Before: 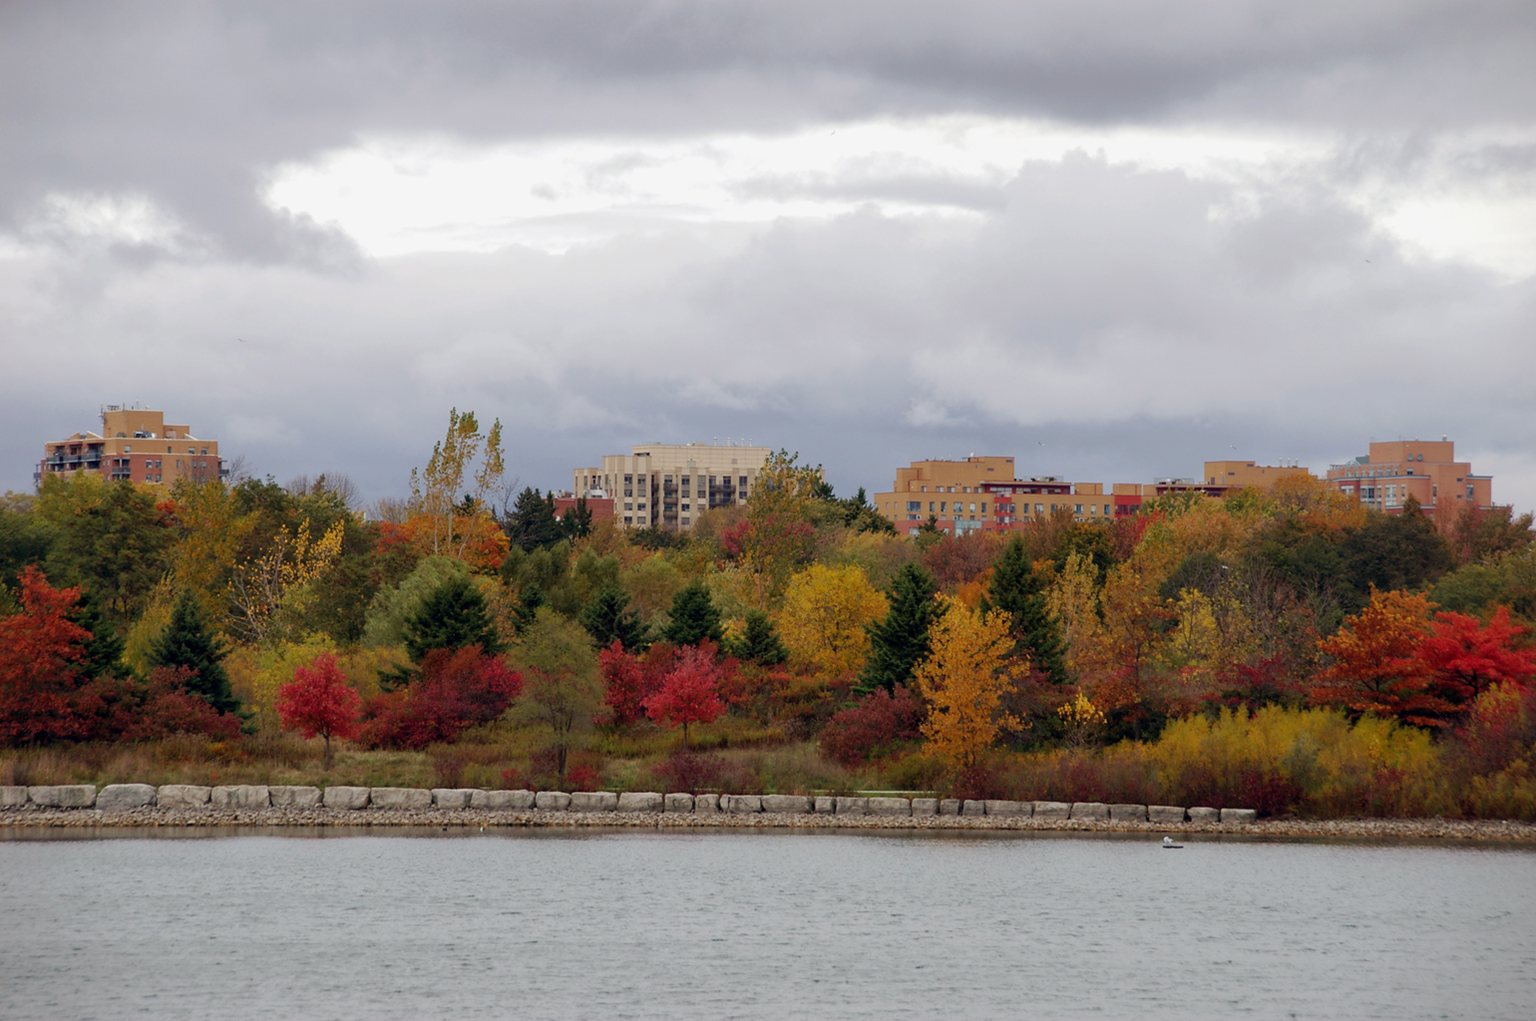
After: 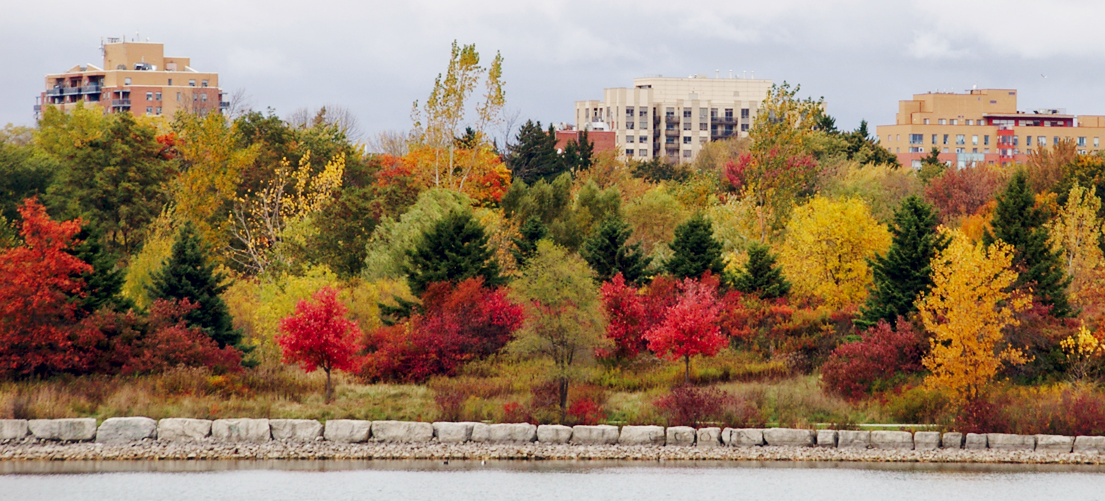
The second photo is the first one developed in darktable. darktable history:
local contrast: mode bilateral grid, contrast 21, coarseness 51, detail 119%, midtone range 0.2
crop: top 36.039%, right 28.236%, bottom 14.939%
base curve: curves: ch0 [(0, 0) (0.025, 0.046) (0.112, 0.277) (0.467, 0.74) (0.814, 0.929) (1, 0.942)], preserve colors none
